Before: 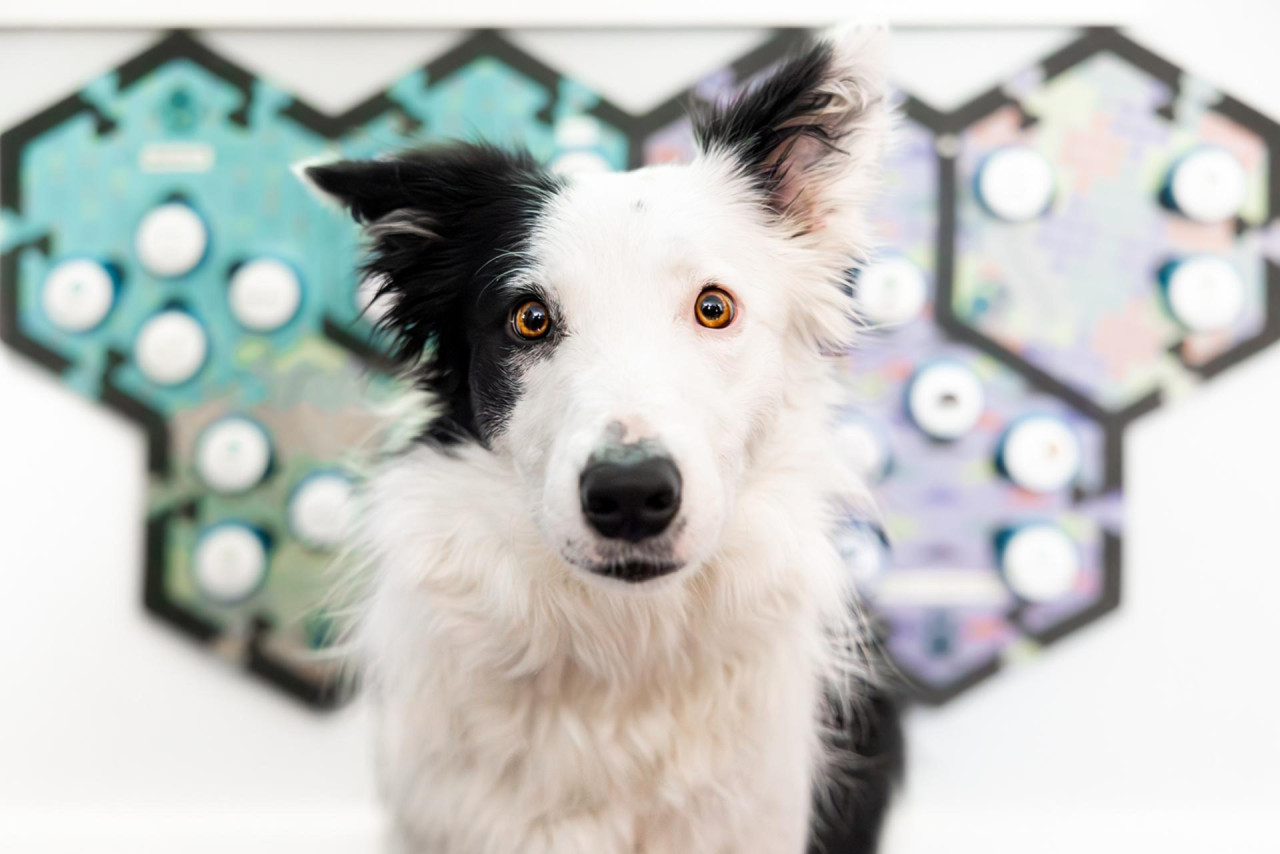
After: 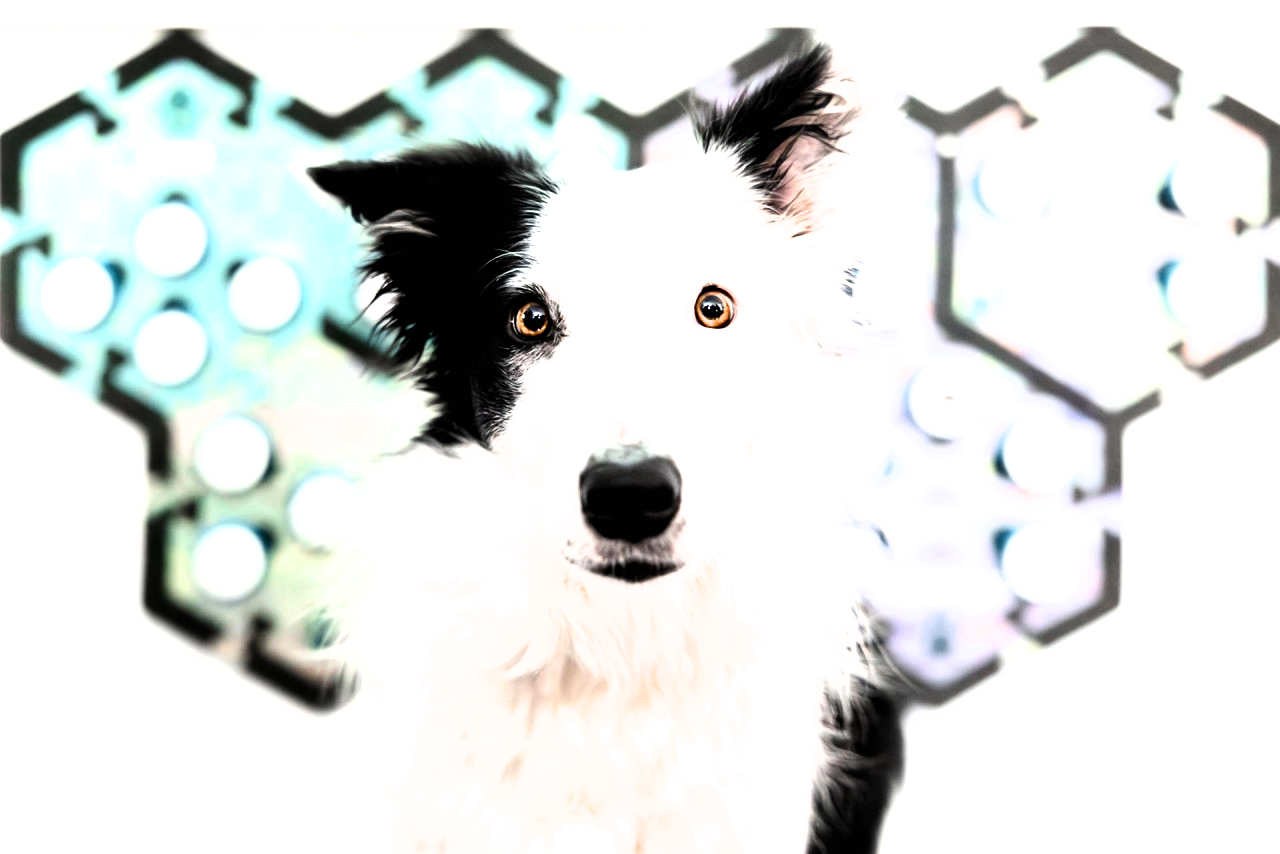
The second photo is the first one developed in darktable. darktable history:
contrast brightness saturation: contrast 0.147, brightness 0.044
filmic rgb: black relative exposure -8.22 EV, white relative exposure 2.24 EV, hardness 7.1, latitude 85.09%, contrast 1.679, highlights saturation mix -4.22%, shadows ↔ highlights balance -2.77%
exposure: black level correction 0, exposure 0.499 EV, compensate exposure bias true, compensate highlight preservation false
